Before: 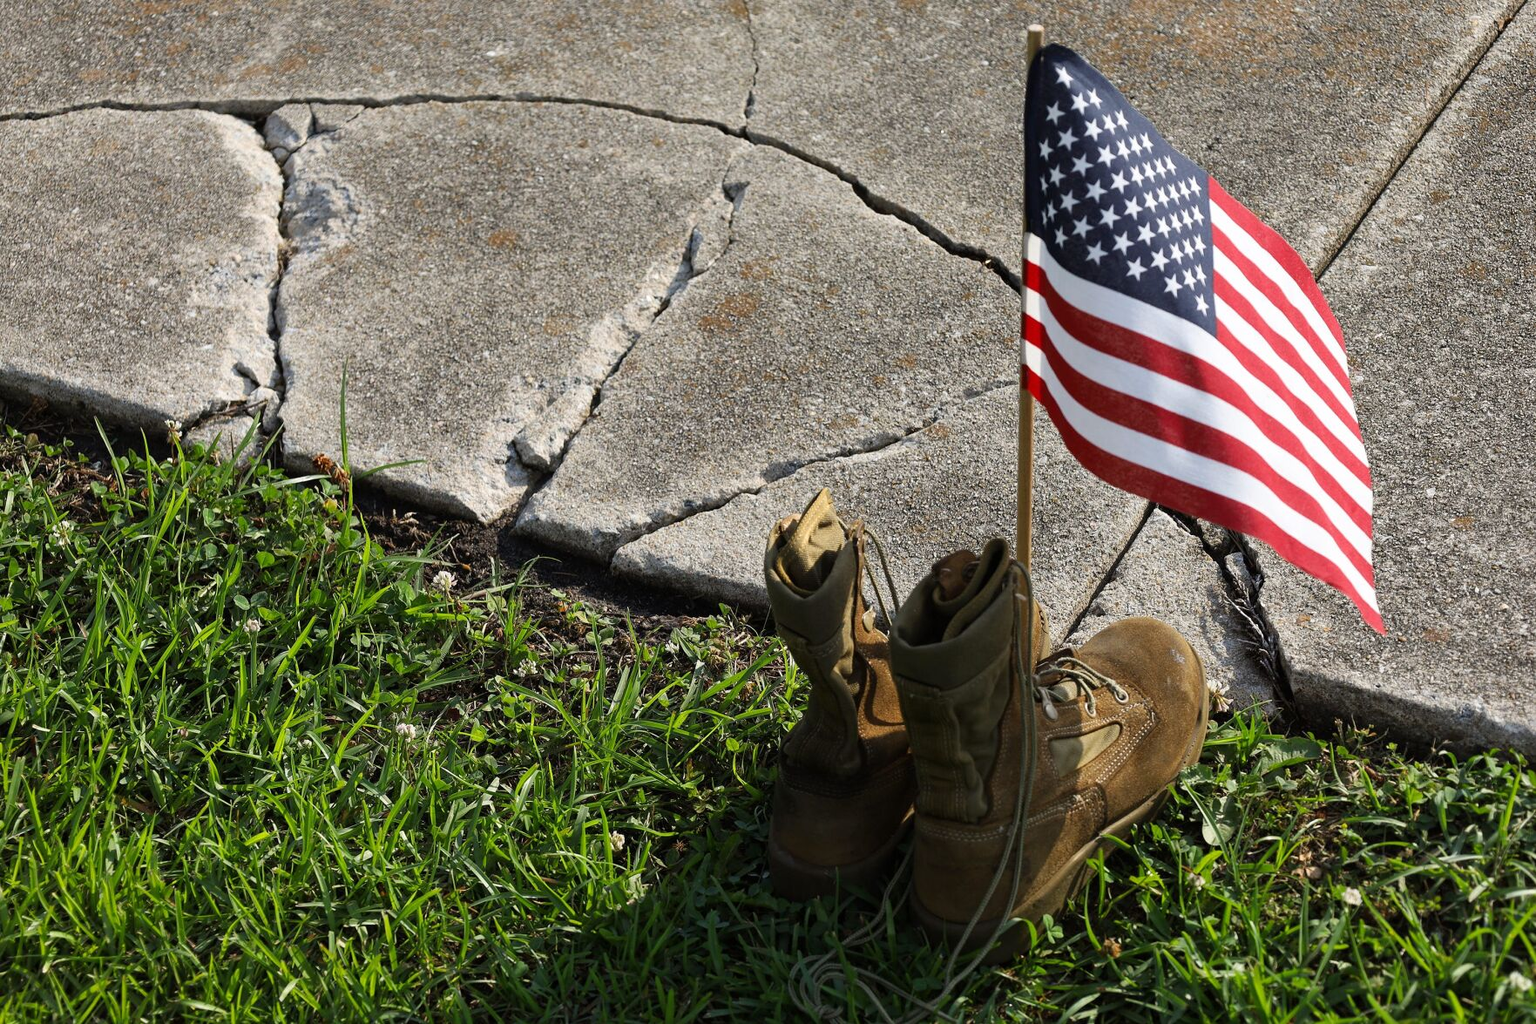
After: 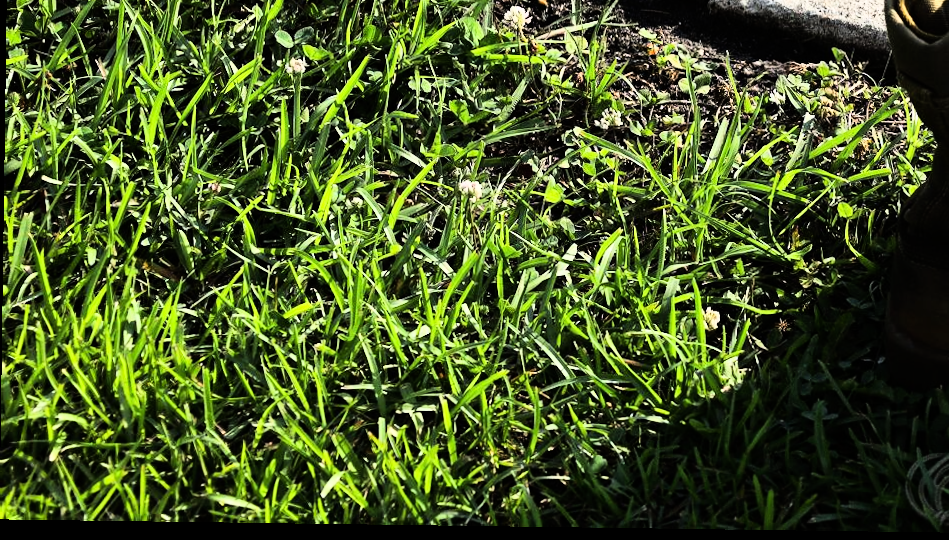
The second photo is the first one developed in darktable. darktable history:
crop and rotate: top 54.778%, right 46.61%, bottom 0.159%
rotate and perspective: rotation 0.8°, automatic cropping off
rgb curve: curves: ch0 [(0, 0) (0.21, 0.15) (0.24, 0.21) (0.5, 0.75) (0.75, 0.96) (0.89, 0.99) (1, 1)]; ch1 [(0, 0.02) (0.21, 0.13) (0.25, 0.2) (0.5, 0.67) (0.75, 0.9) (0.89, 0.97) (1, 1)]; ch2 [(0, 0.02) (0.21, 0.13) (0.25, 0.2) (0.5, 0.67) (0.75, 0.9) (0.89, 0.97) (1, 1)], compensate middle gray true
